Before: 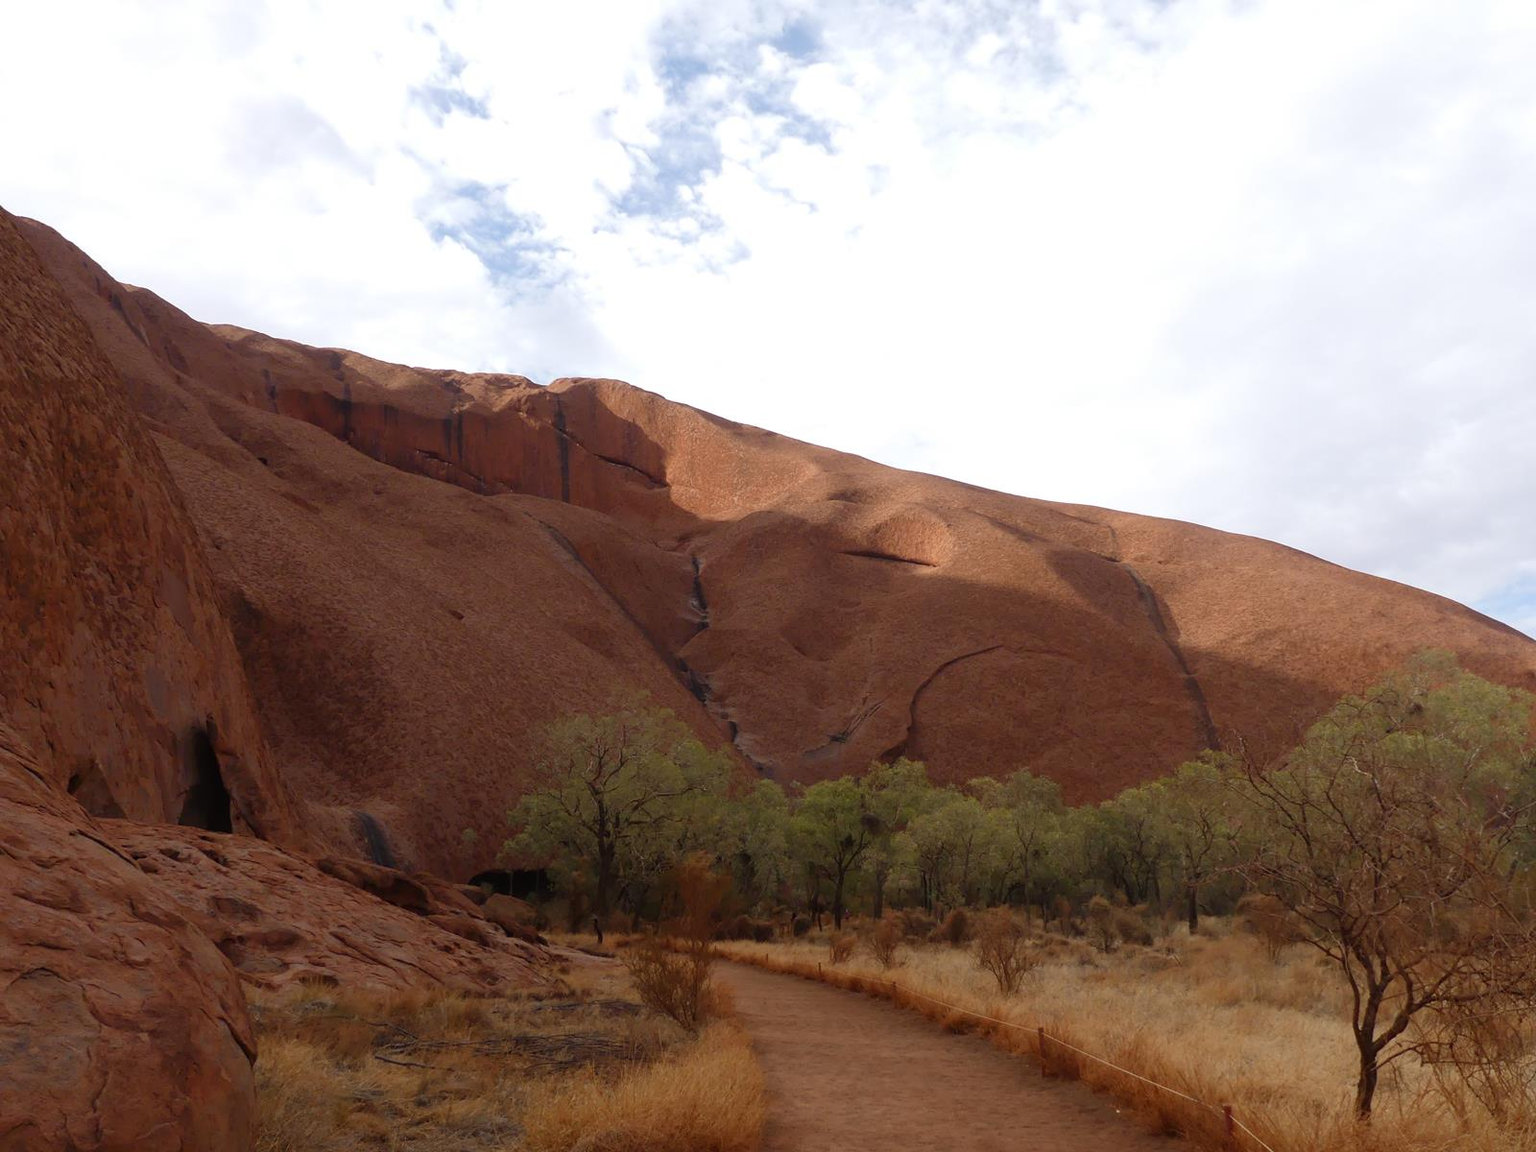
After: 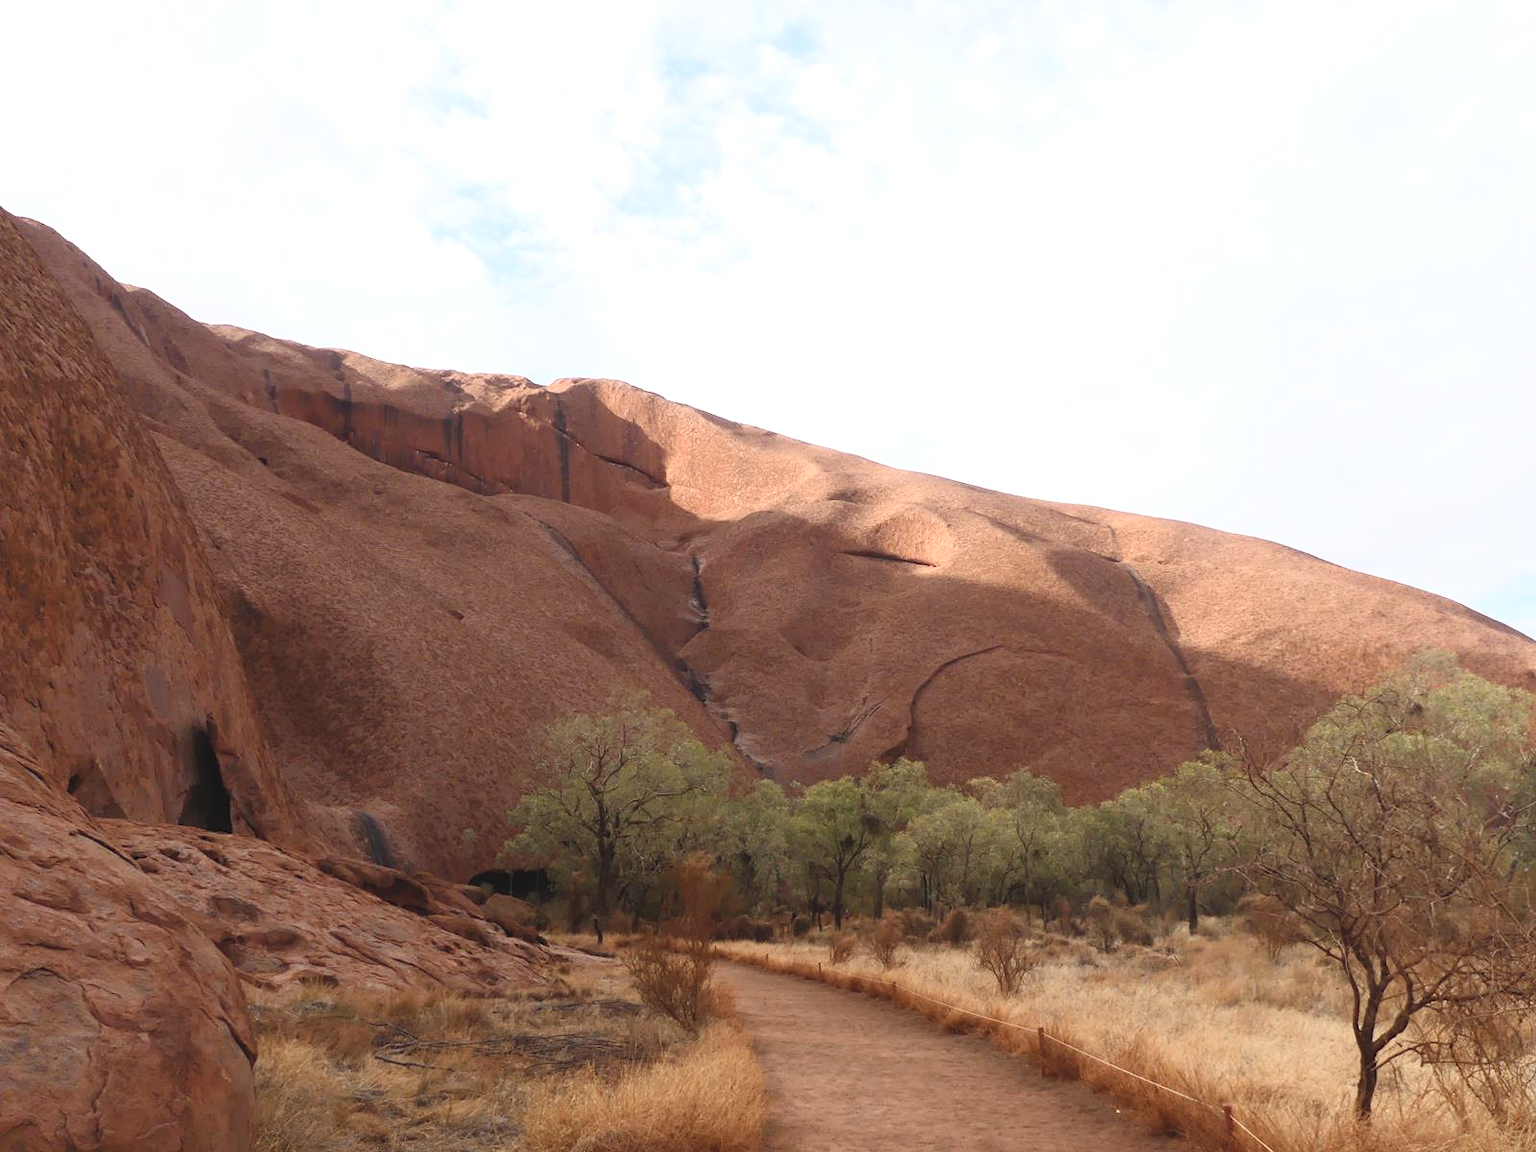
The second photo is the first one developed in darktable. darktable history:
tone equalizer: on, module defaults
contrast brightness saturation: contrast 0.39, brightness 0.53
